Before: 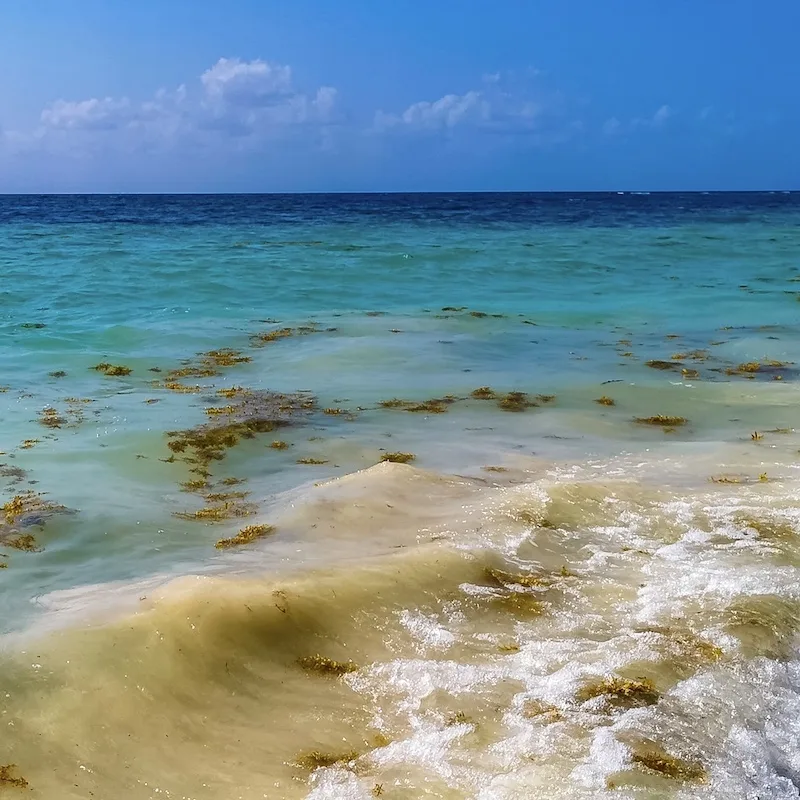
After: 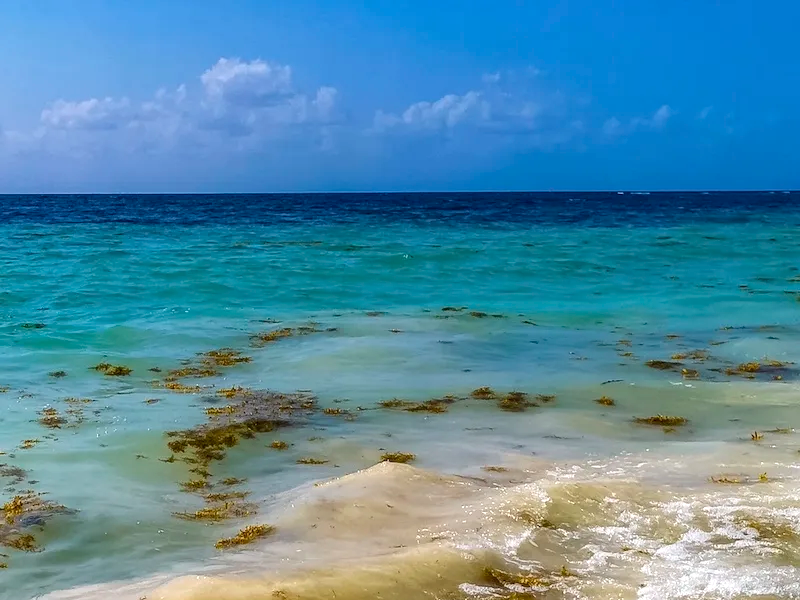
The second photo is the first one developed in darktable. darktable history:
crop: bottom 24.987%
local contrast: on, module defaults
